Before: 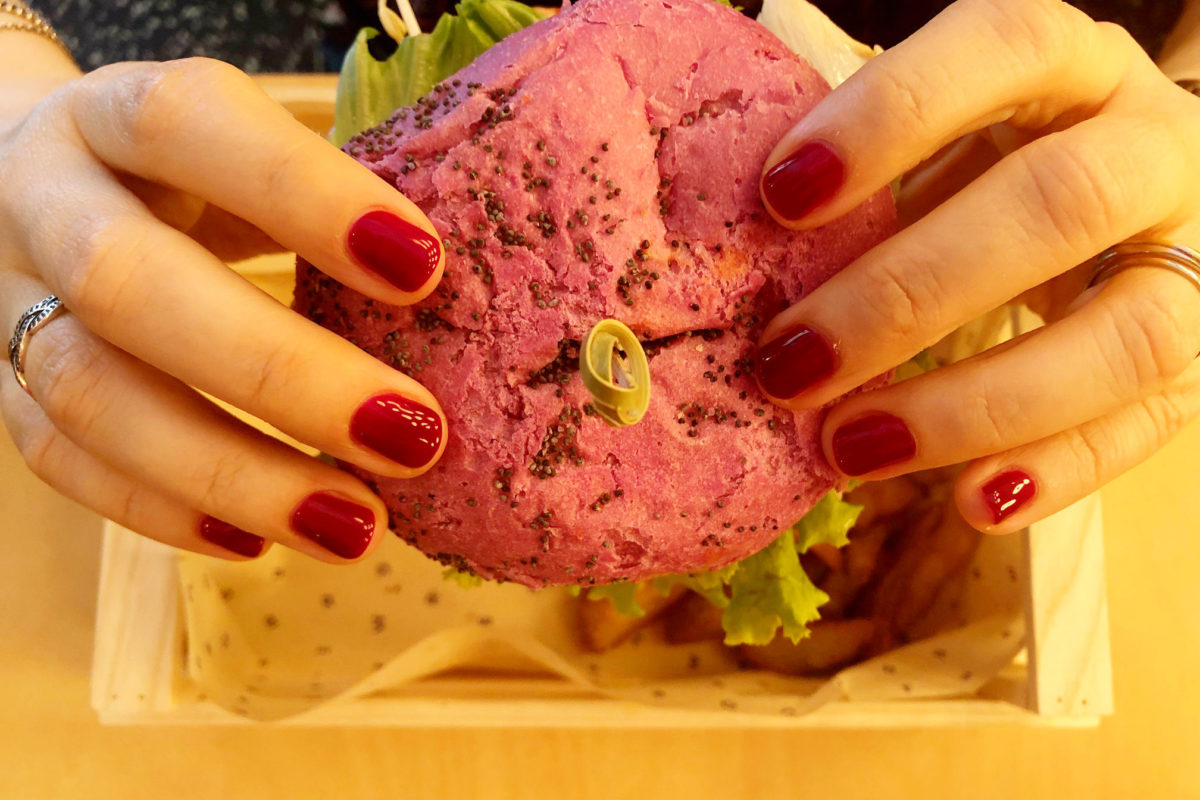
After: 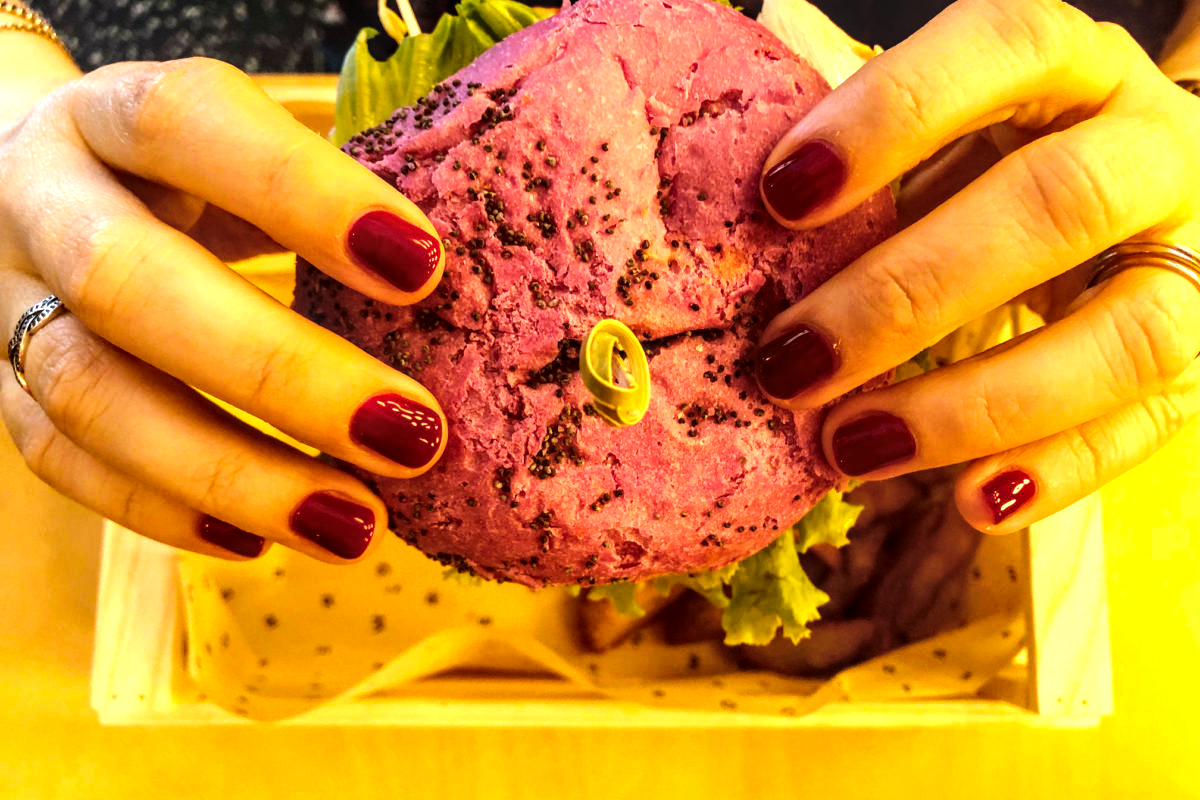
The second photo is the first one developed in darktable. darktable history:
color balance rgb: global offset › luminance 0.71%, perceptual saturation grading › global saturation -11.5%, perceptual brilliance grading › highlights 17.77%, perceptual brilliance grading › mid-tones 31.71%, perceptual brilliance grading › shadows -31.01%, global vibrance 50%
local contrast: detail 150%
